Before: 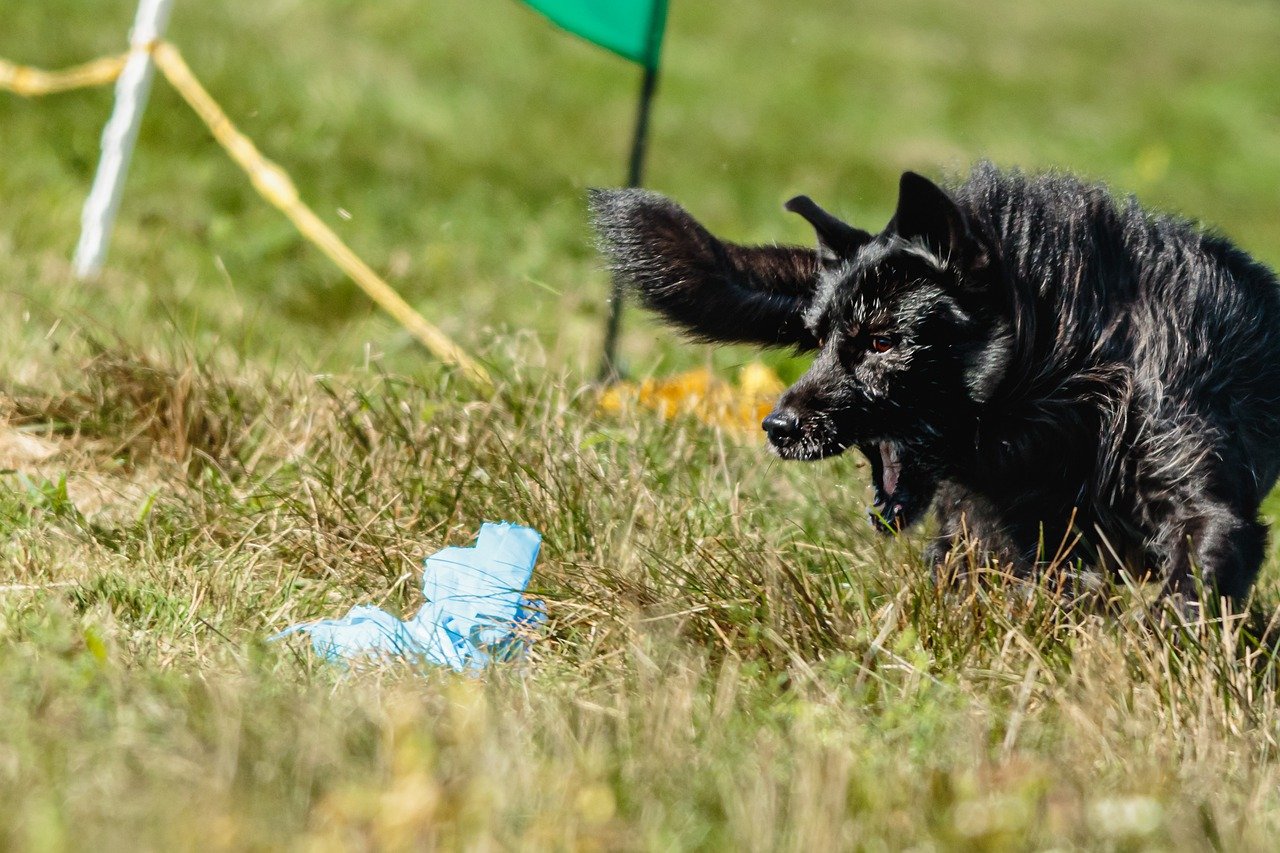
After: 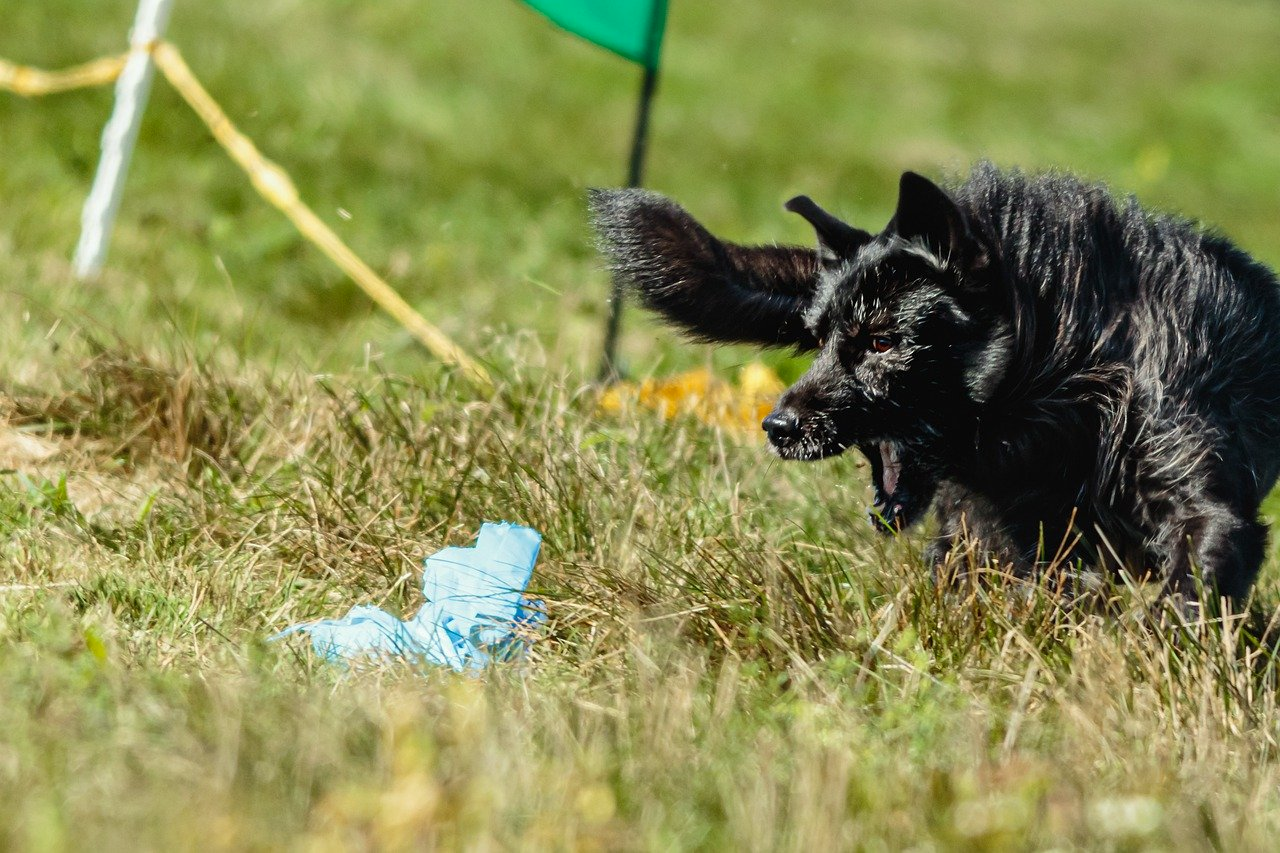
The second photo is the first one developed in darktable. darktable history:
color correction: highlights a* -2.62, highlights b* 2.29
